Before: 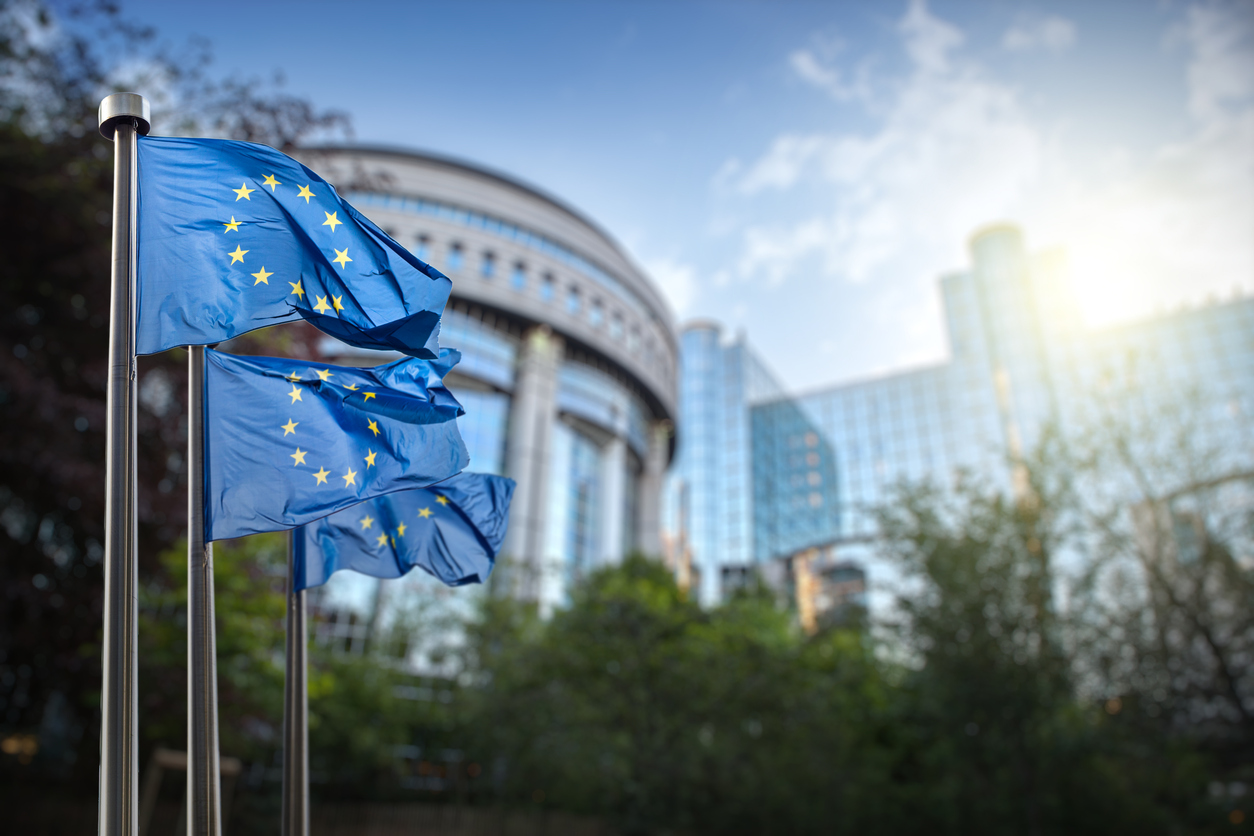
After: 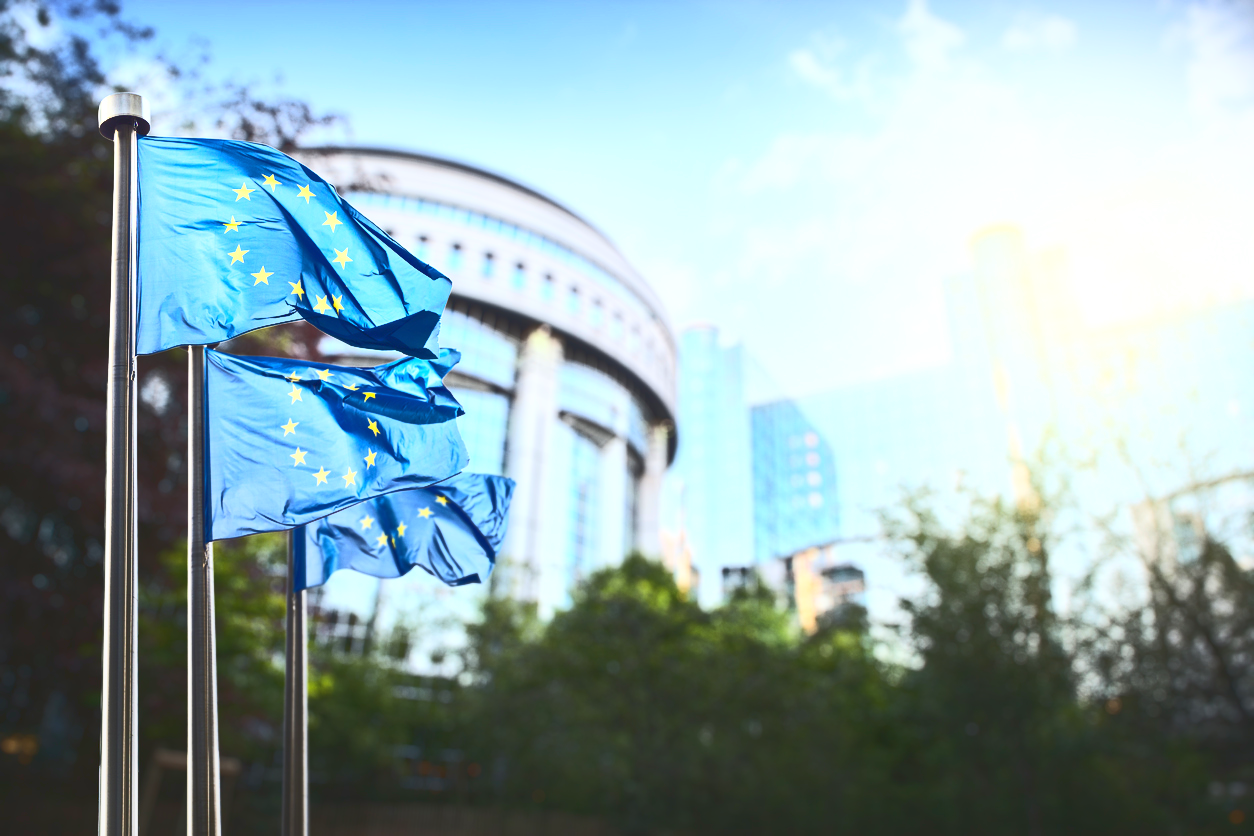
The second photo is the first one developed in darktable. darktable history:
base curve: curves: ch0 [(0, 0.015) (0.085, 0.116) (0.134, 0.298) (0.19, 0.545) (0.296, 0.764) (0.599, 0.982) (1, 1)]
